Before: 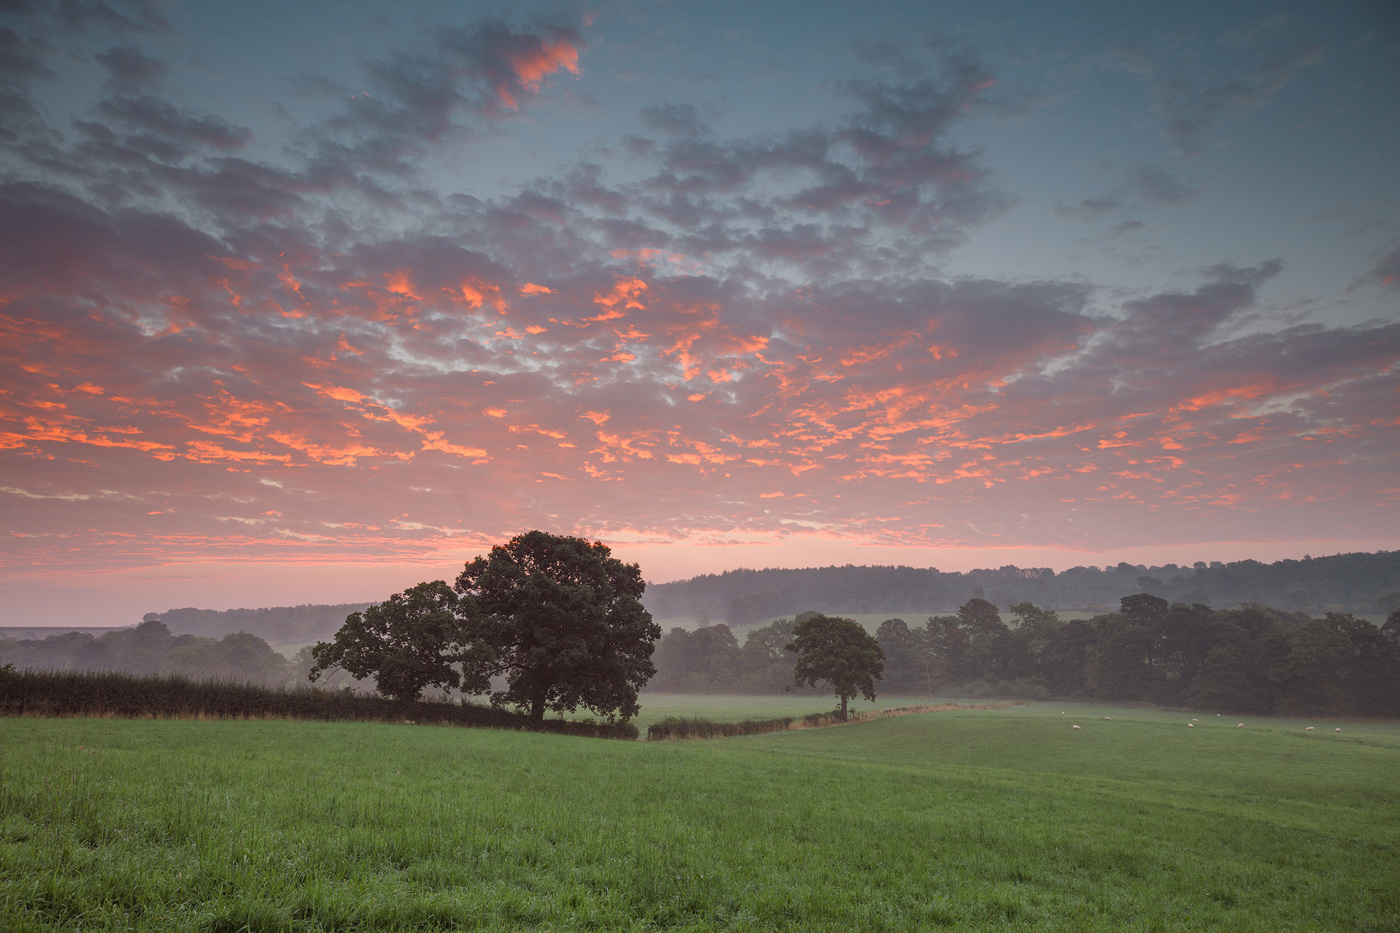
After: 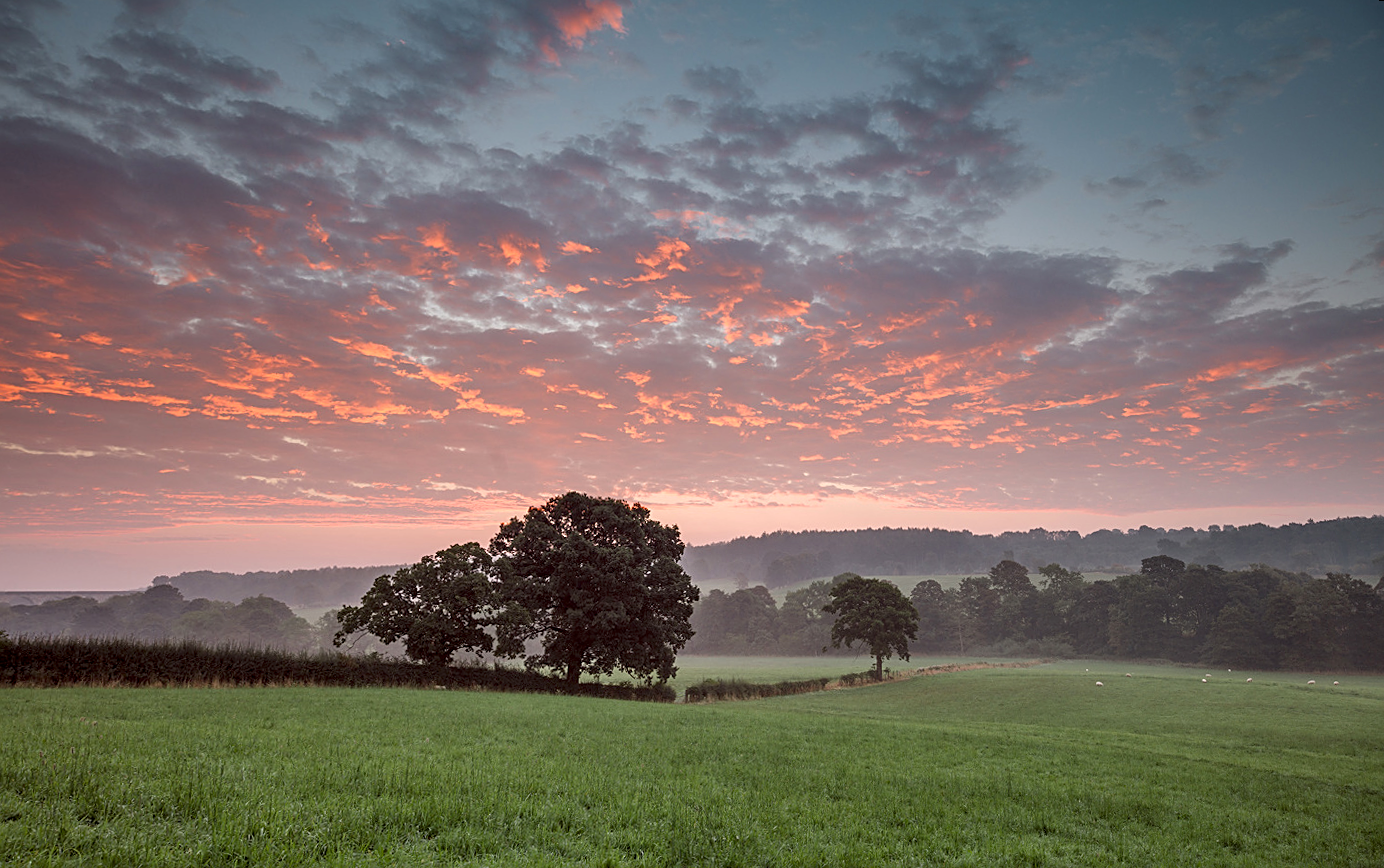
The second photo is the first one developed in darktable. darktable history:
rotate and perspective: rotation 0.679°, lens shift (horizontal) 0.136, crop left 0.009, crop right 0.991, crop top 0.078, crop bottom 0.95
sharpen: on, module defaults
exposure: black level correction 0.007, exposure 0.093 EV, compensate highlight preservation false
contrast equalizer: y [[0.535, 0.543, 0.548, 0.548, 0.542, 0.532], [0.5 ×6], [0.5 ×6], [0 ×6], [0 ×6]]
